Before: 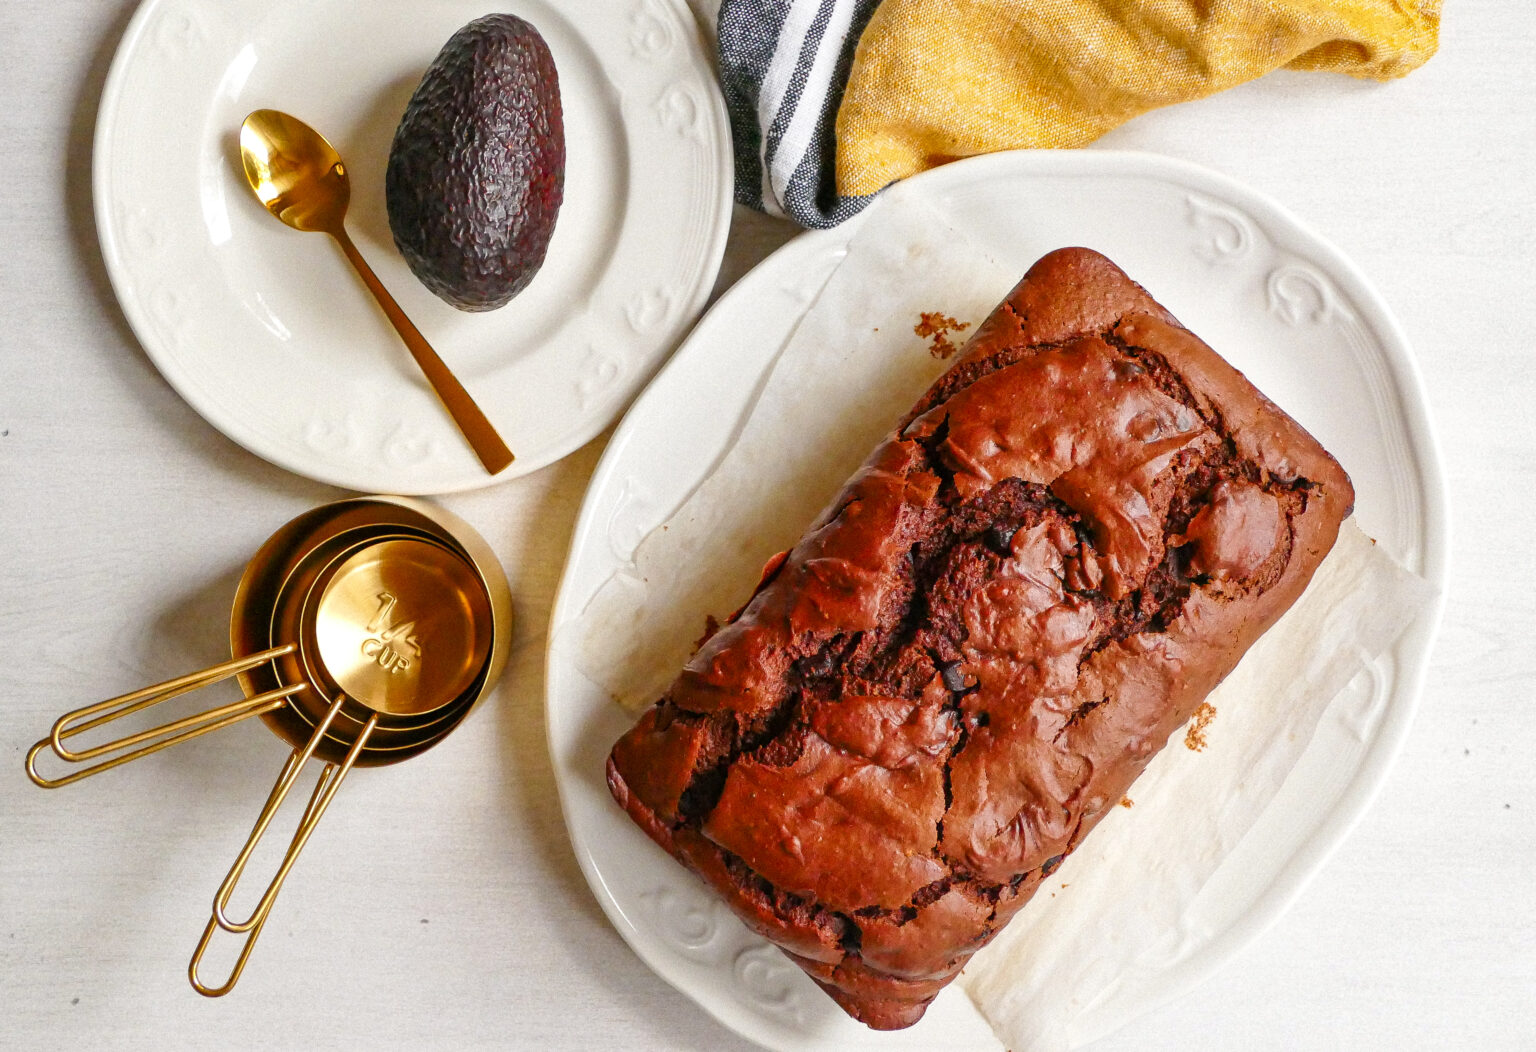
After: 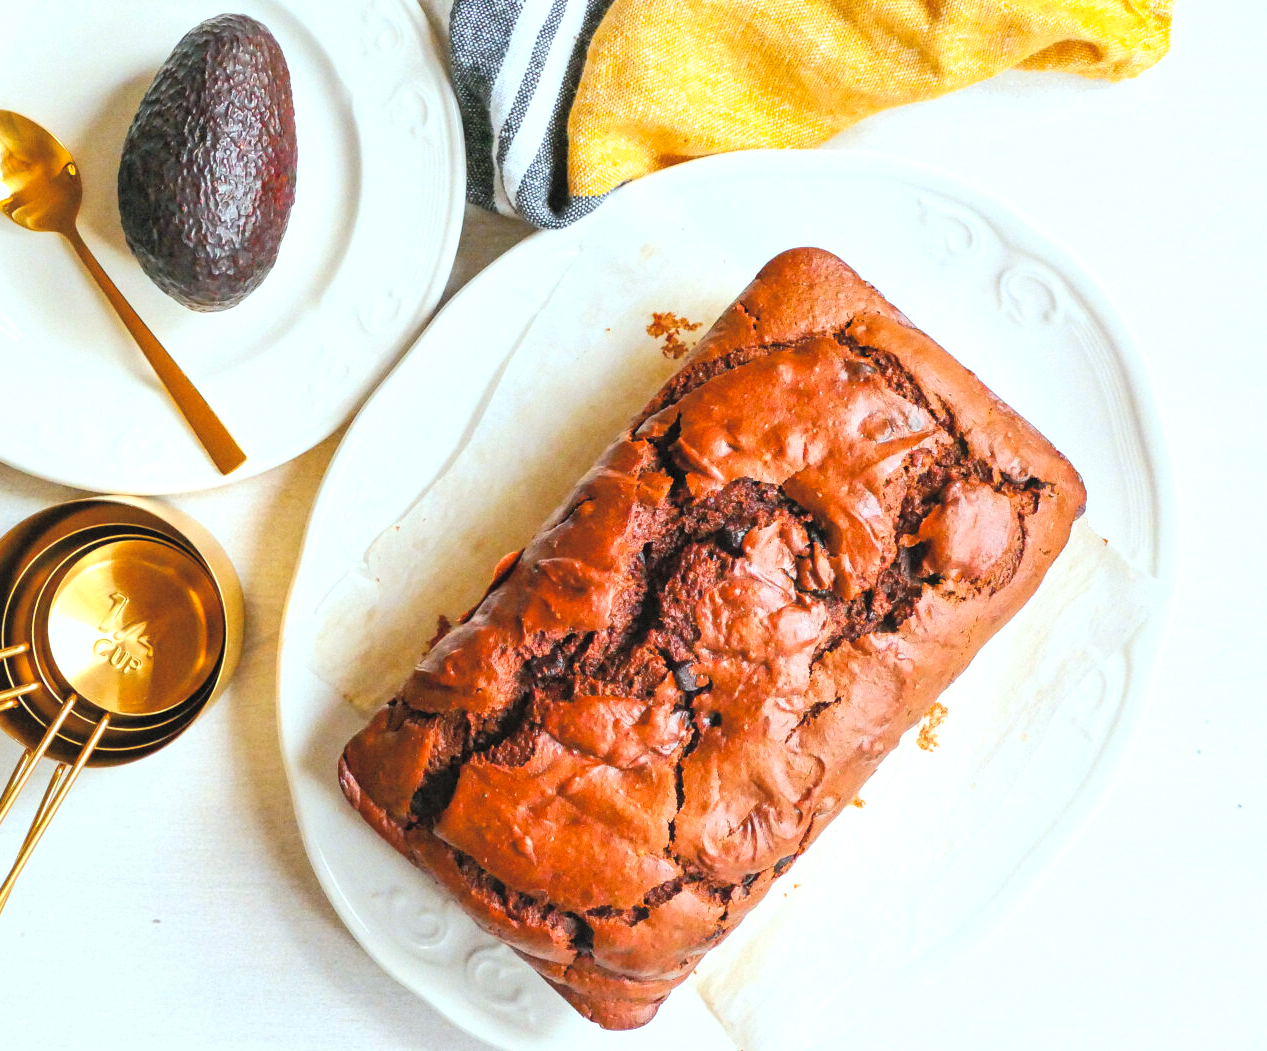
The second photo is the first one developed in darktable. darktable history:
crop: left 17.463%, bottom 0.046%
color calibration: output R [1.063, -0.012, -0.003, 0], output G [0, 1.022, 0.021, 0], output B [-0.079, 0.047, 1, 0], gray › normalize channels true, illuminant F (fluorescent), F source F9 (Cool White Deluxe 4150 K) – high CRI, x 0.374, y 0.373, temperature 4162.1 K, gamut compression 0.014
tone equalizer: -8 EV -0.396 EV, -7 EV -0.392 EV, -6 EV -0.318 EV, -5 EV -0.261 EV, -3 EV 0.193 EV, -2 EV 0.311 EV, -1 EV 0.403 EV, +0 EV 0.437 EV, edges refinement/feathering 500, mask exposure compensation -1.57 EV, preserve details no
contrast brightness saturation: contrast 0.104, brightness 0.319, saturation 0.137
